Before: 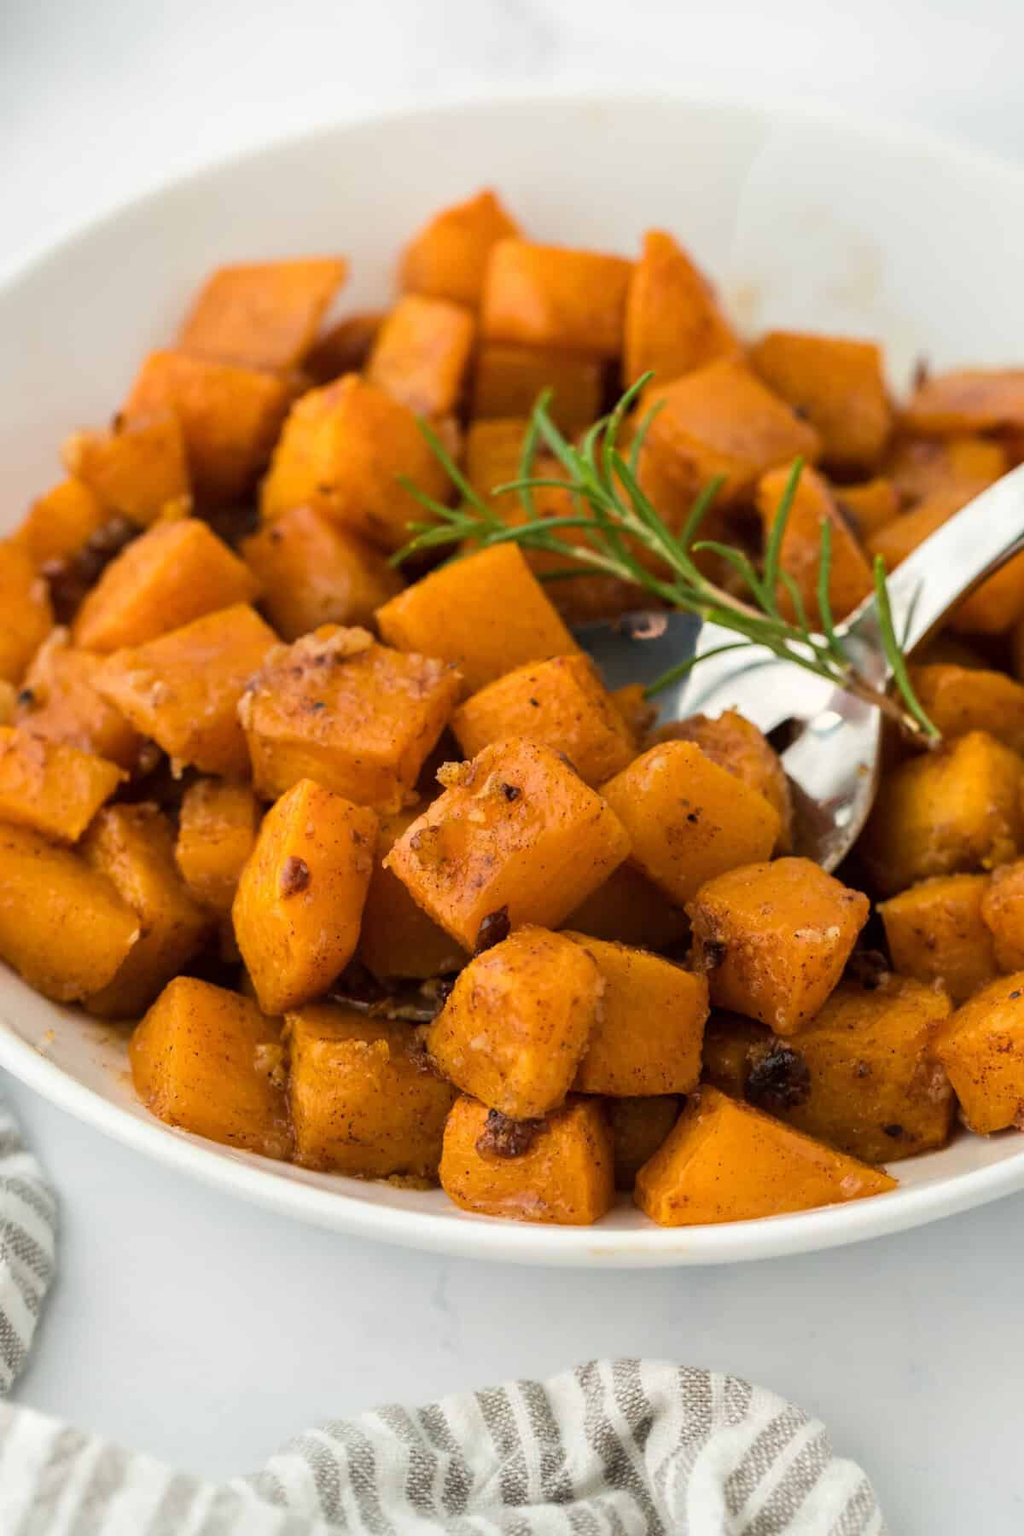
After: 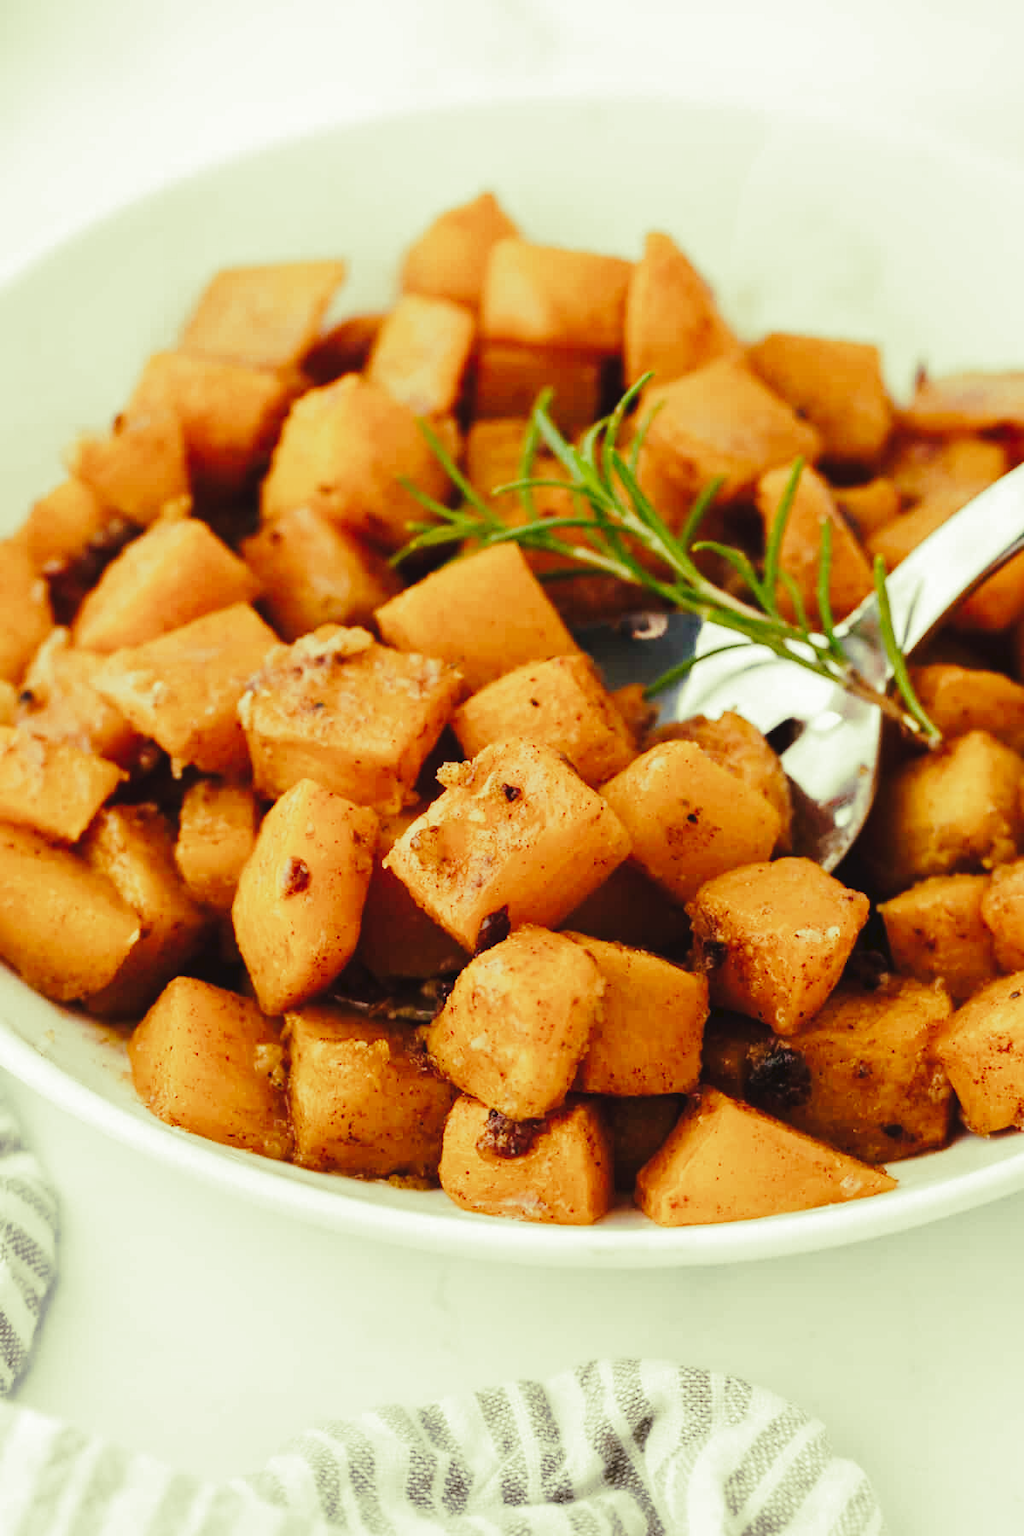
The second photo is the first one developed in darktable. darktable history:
tone curve: curves: ch0 [(0, 0) (0.003, 0.039) (0.011, 0.042) (0.025, 0.048) (0.044, 0.058) (0.069, 0.071) (0.1, 0.089) (0.136, 0.114) (0.177, 0.146) (0.224, 0.199) (0.277, 0.27) (0.335, 0.364) (0.399, 0.47) (0.468, 0.566) (0.543, 0.643) (0.623, 0.73) (0.709, 0.8) (0.801, 0.863) (0.898, 0.925) (1, 1)], preserve colors none
split-toning: shadows › hue 290.82°, shadows › saturation 0.34, highlights › saturation 0.38, balance 0, compress 50%
